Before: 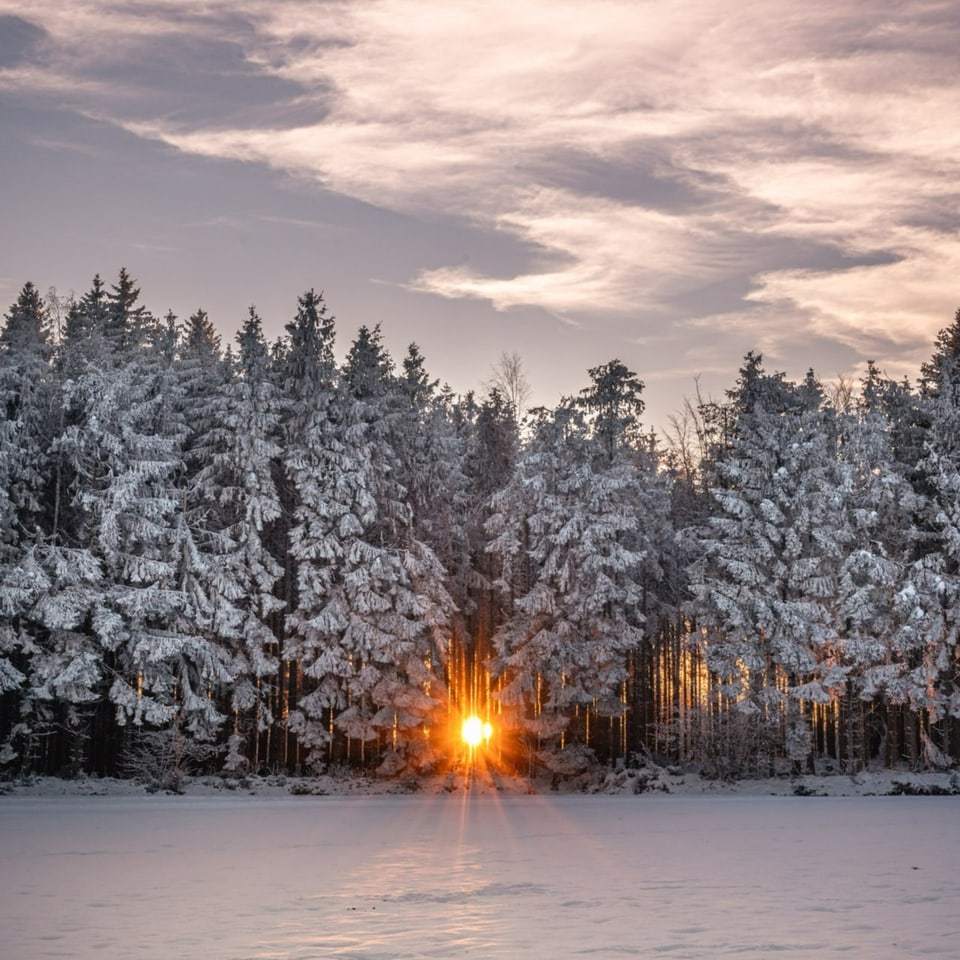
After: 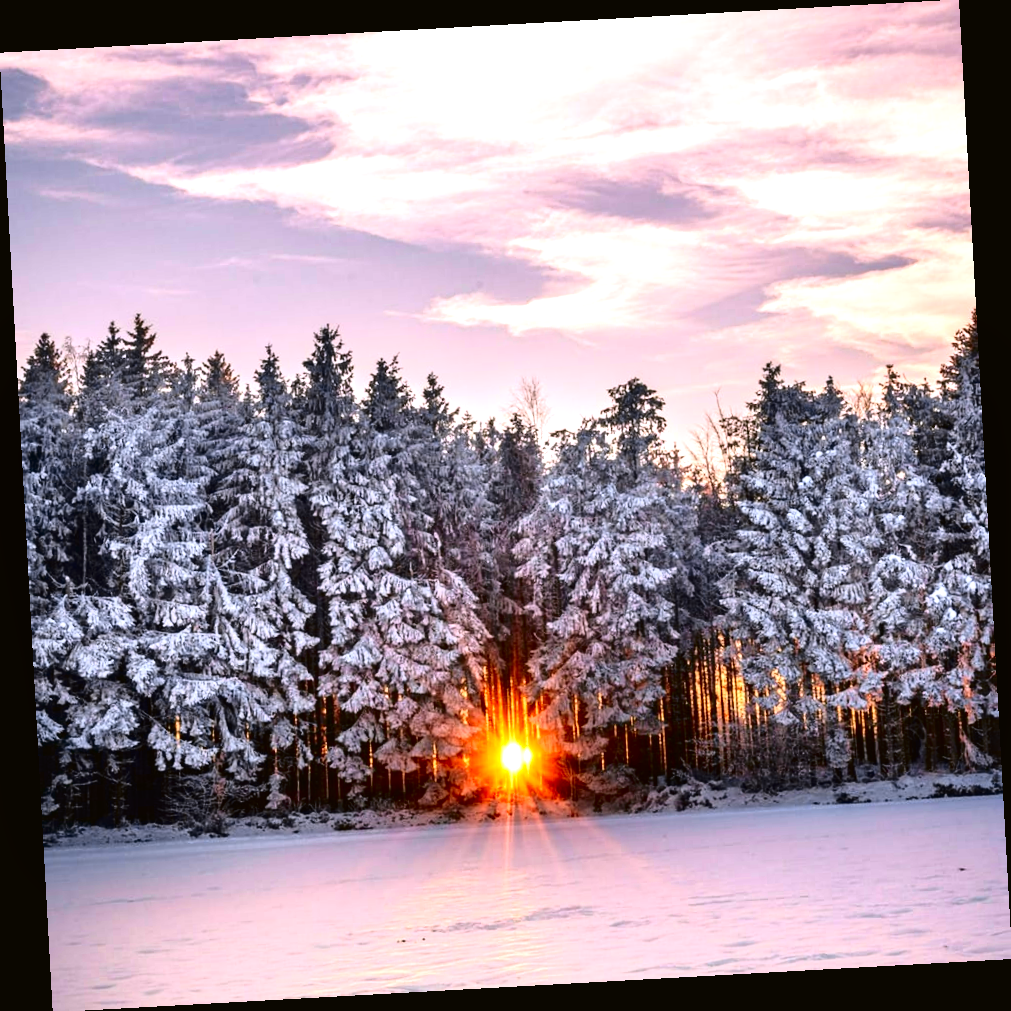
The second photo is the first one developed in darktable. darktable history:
rotate and perspective: rotation -3.18°, automatic cropping off
white balance: red 1.05, blue 1.072
exposure: black level correction 0, exposure 0.9 EV, compensate highlight preservation false
contrast brightness saturation: contrast 0.1, brightness -0.26, saturation 0.14
tone curve: curves: ch0 [(0, 0.021) (0.049, 0.044) (0.152, 0.14) (0.328, 0.377) (0.473, 0.543) (0.641, 0.705) (0.85, 0.894) (1, 0.969)]; ch1 [(0, 0) (0.302, 0.331) (0.433, 0.432) (0.472, 0.47) (0.502, 0.503) (0.527, 0.516) (0.564, 0.573) (0.614, 0.626) (0.677, 0.701) (0.859, 0.885) (1, 1)]; ch2 [(0, 0) (0.33, 0.301) (0.447, 0.44) (0.487, 0.496) (0.502, 0.516) (0.535, 0.563) (0.565, 0.597) (0.608, 0.641) (1, 1)], color space Lab, independent channels, preserve colors none
local contrast: mode bilateral grid, contrast 20, coarseness 50, detail 120%, midtone range 0.2
